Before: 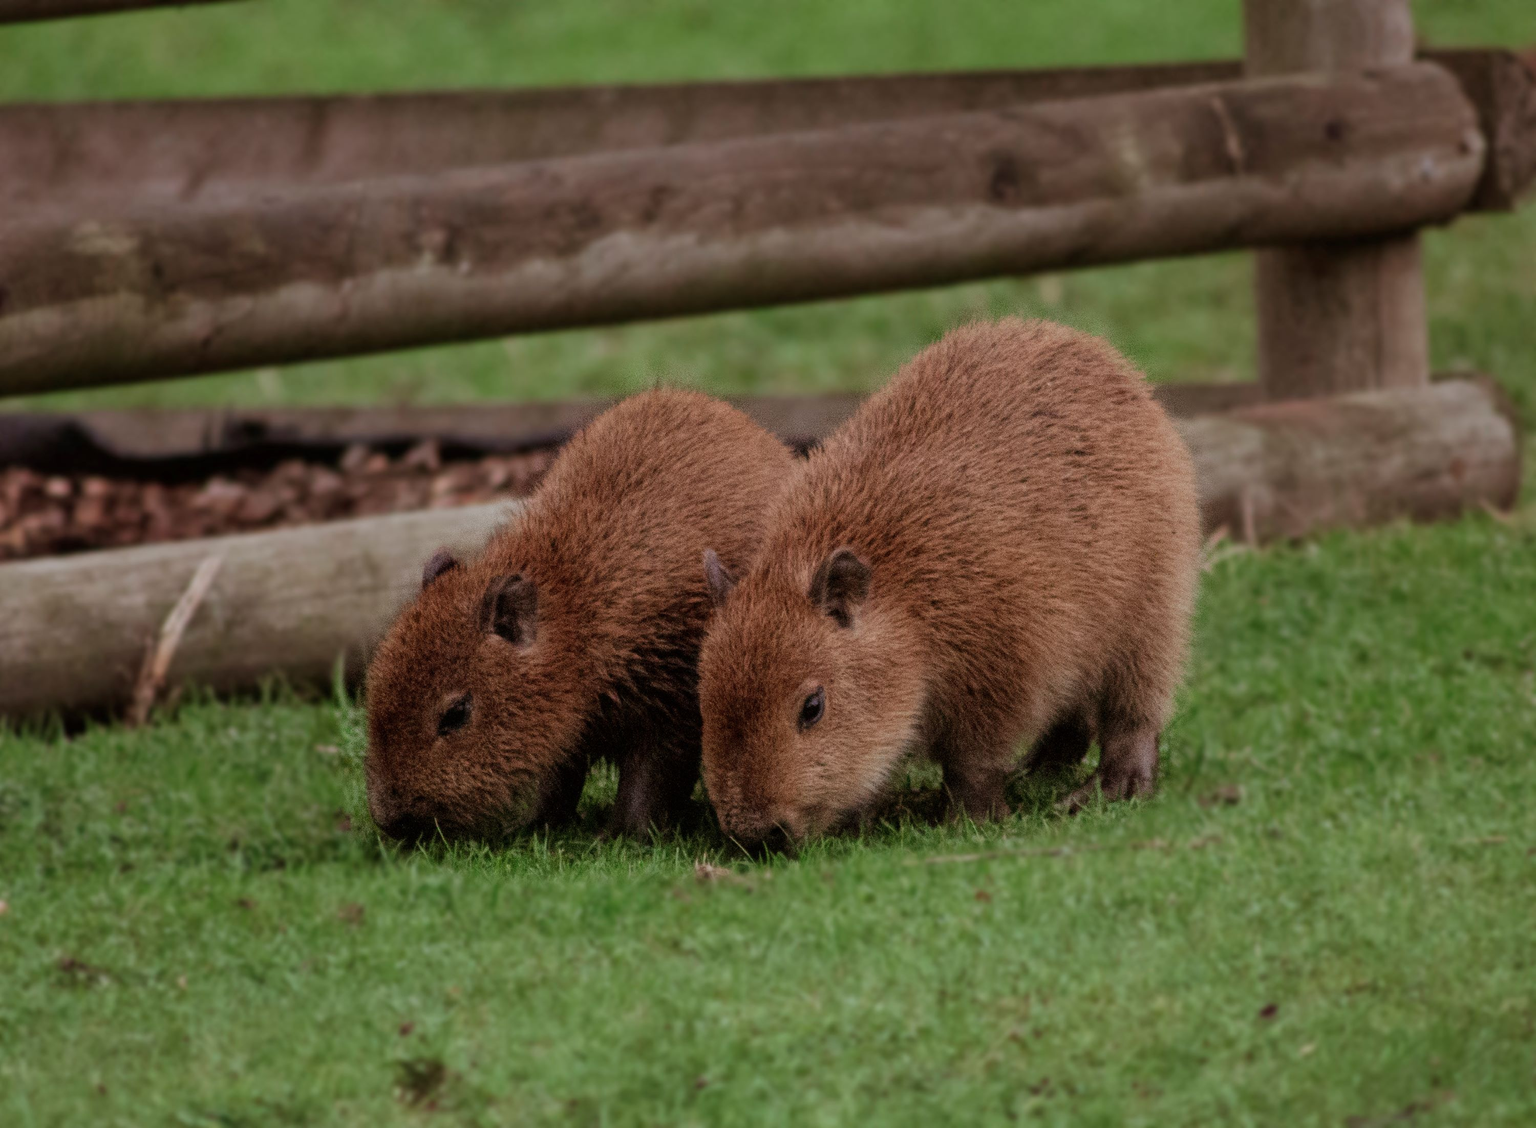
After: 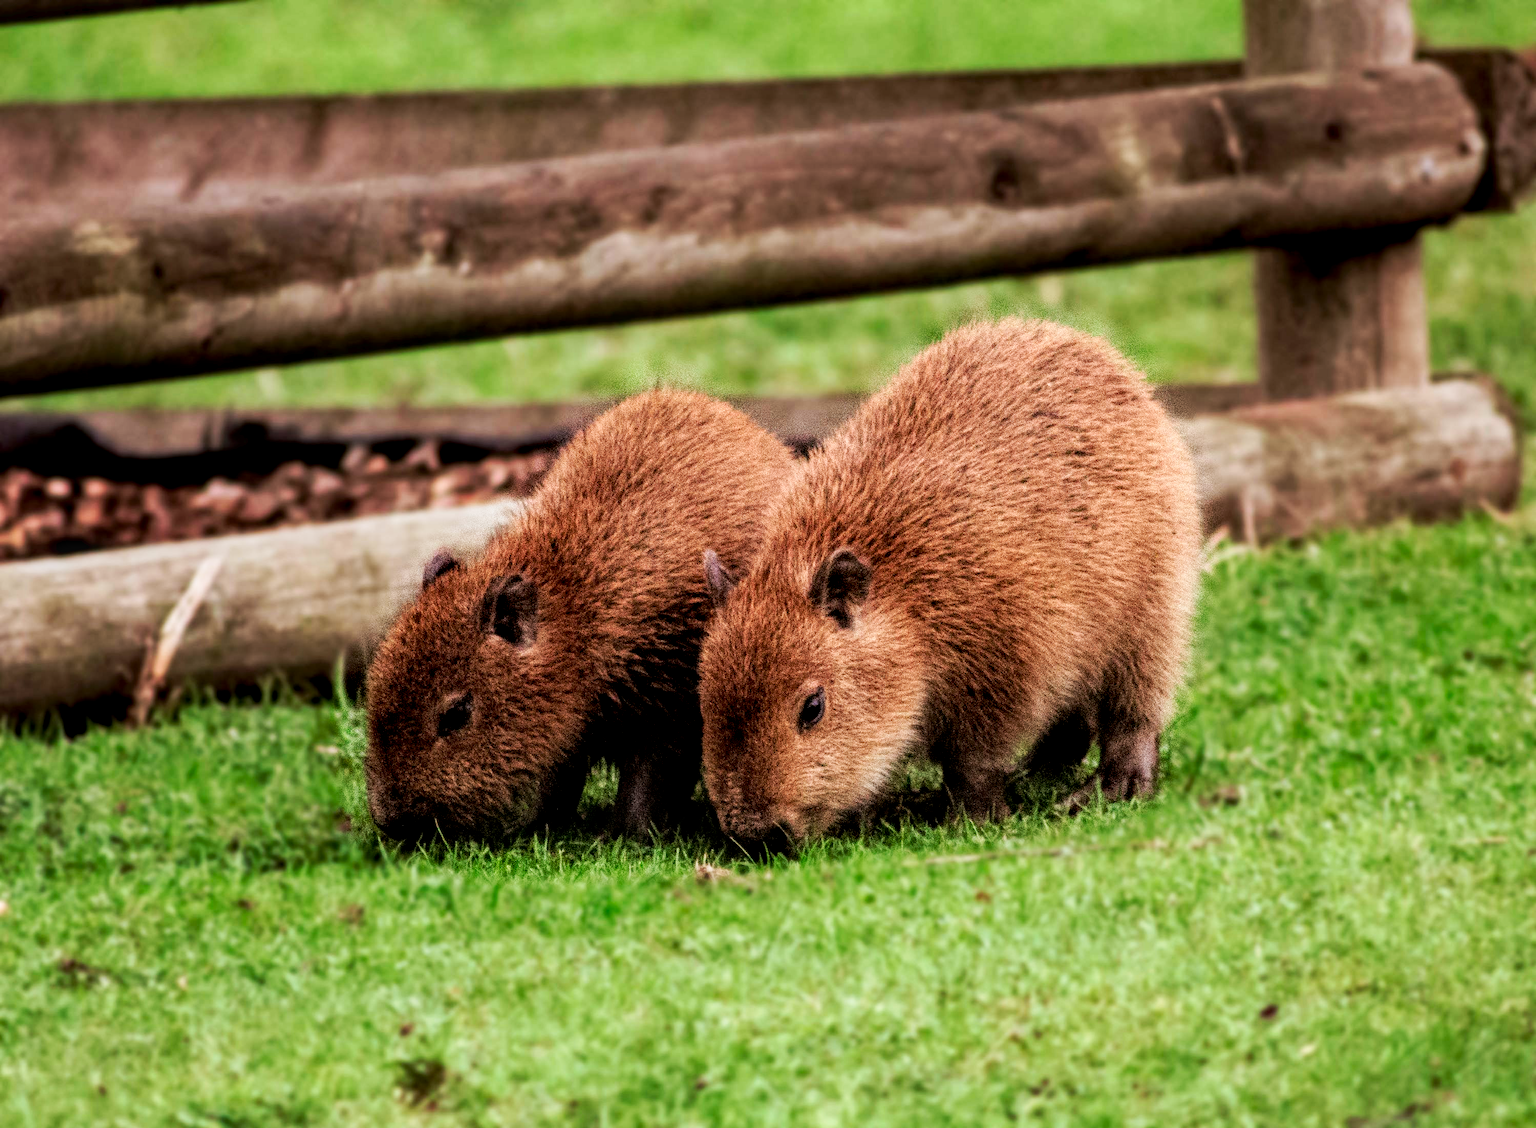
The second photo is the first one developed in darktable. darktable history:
tone curve: curves: ch0 [(0, 0) (0.003, 0.017) (0.011, 0.018) (0.025, 0.03) (0.044, 0.051) (0.069, 0.075) (0.1, 0.104) (0.136, 0.138) (0.177, 0.183) (0.224, 0.237) (0.277, 0.294) (0.335, 0.361) (0.399, 0.446) (0.468, 0.552) (0.543, 0.66) (0.623, 0.753) (0.709, 0.843) (0.801, 0.912) (0.898, 0.962) (1, 1)], preserve colors none
tone equalizer: -8 EV -0.79 EV, -7 EV -0.723 EV, -6 EV -0.612 EV, -5 EV -0.392 EV, -3 EV 0.394 EV, -2 EV 0.6 EV, -1 EV 0.682 EV, +0 EV 0.76 EV
exposure: black level correction 0.007, exposure 0.102 EV
local contrast: on, module defaults
